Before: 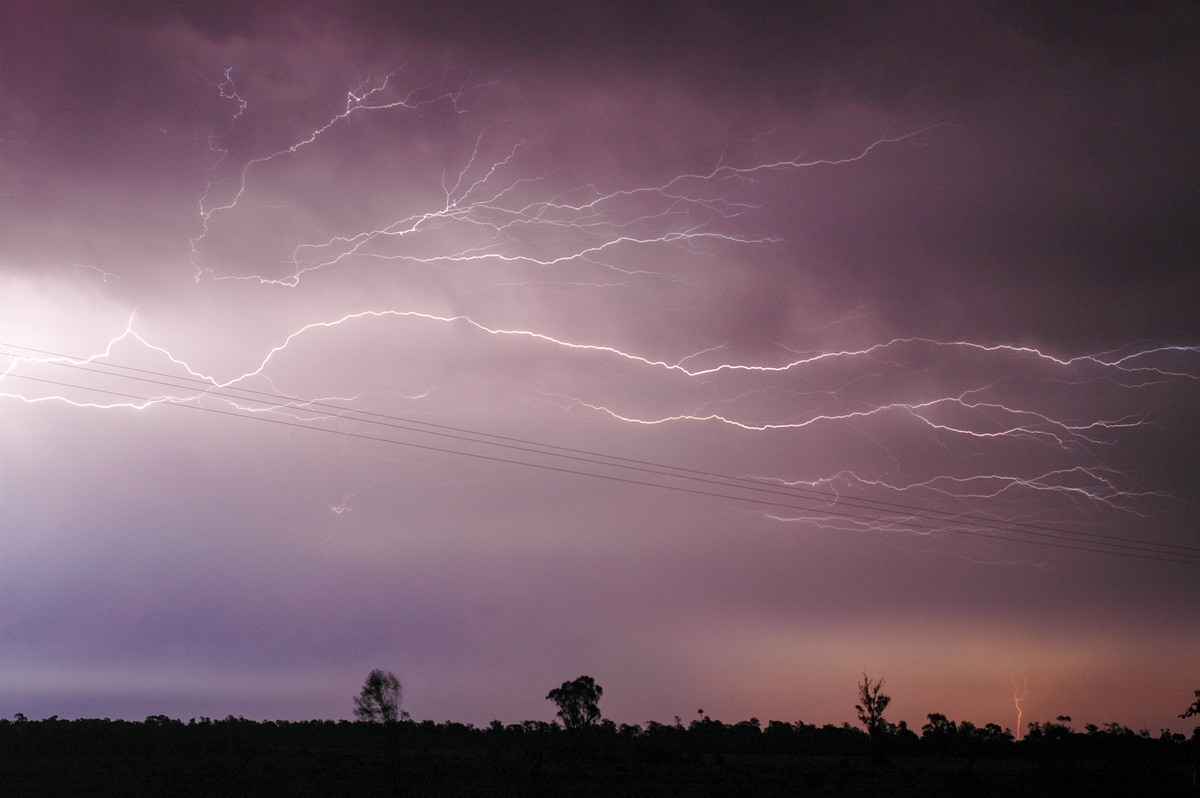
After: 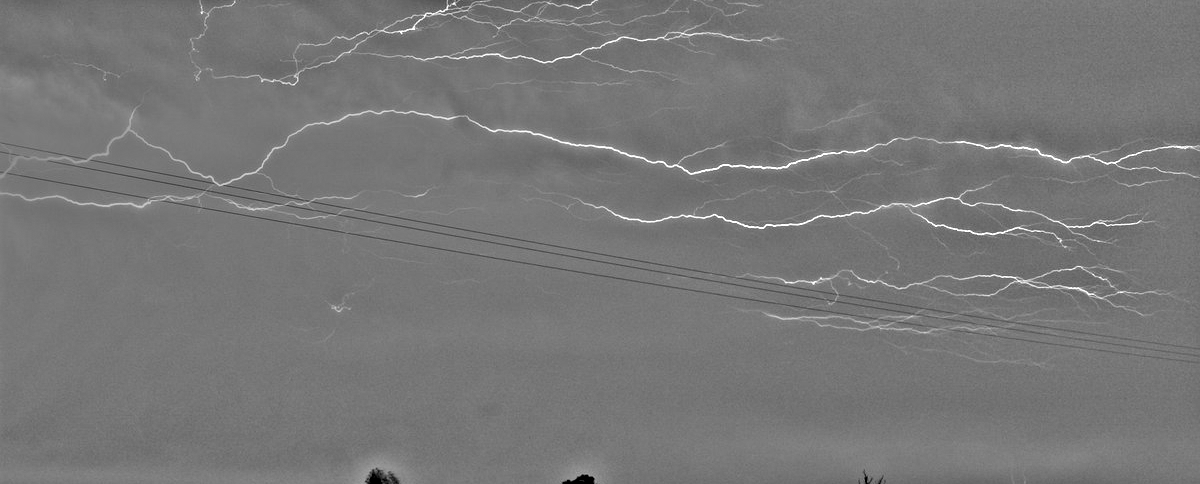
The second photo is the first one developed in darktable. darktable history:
highpass: on, module defaults
crop and rotate: top 25.357%, bottom 13.942%
